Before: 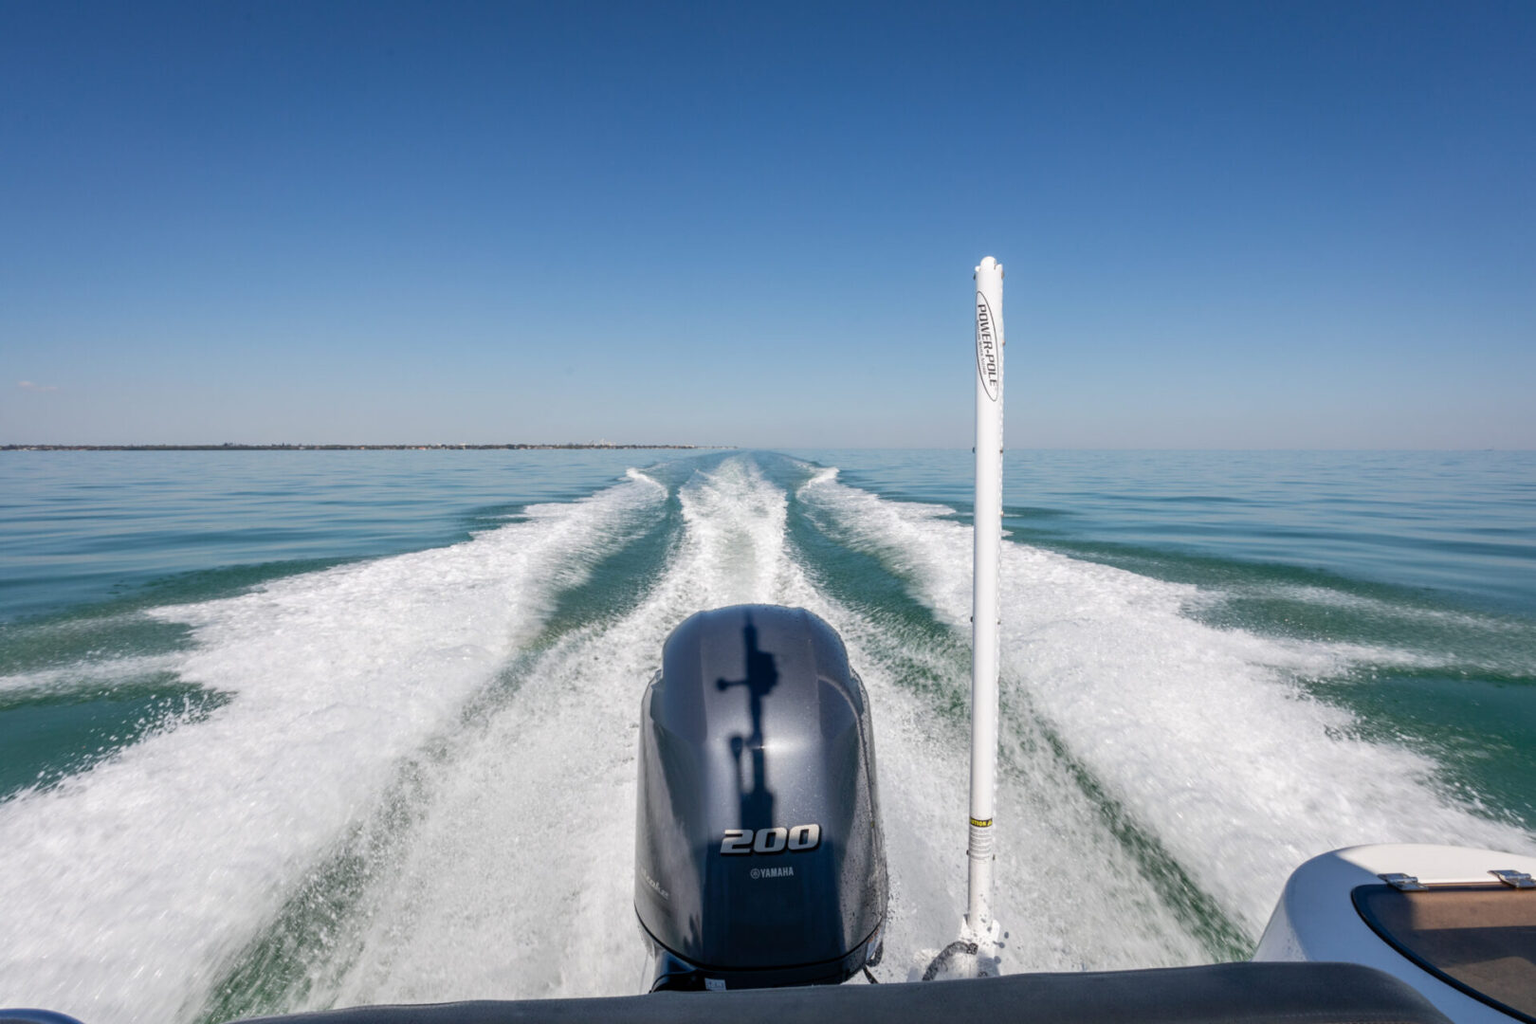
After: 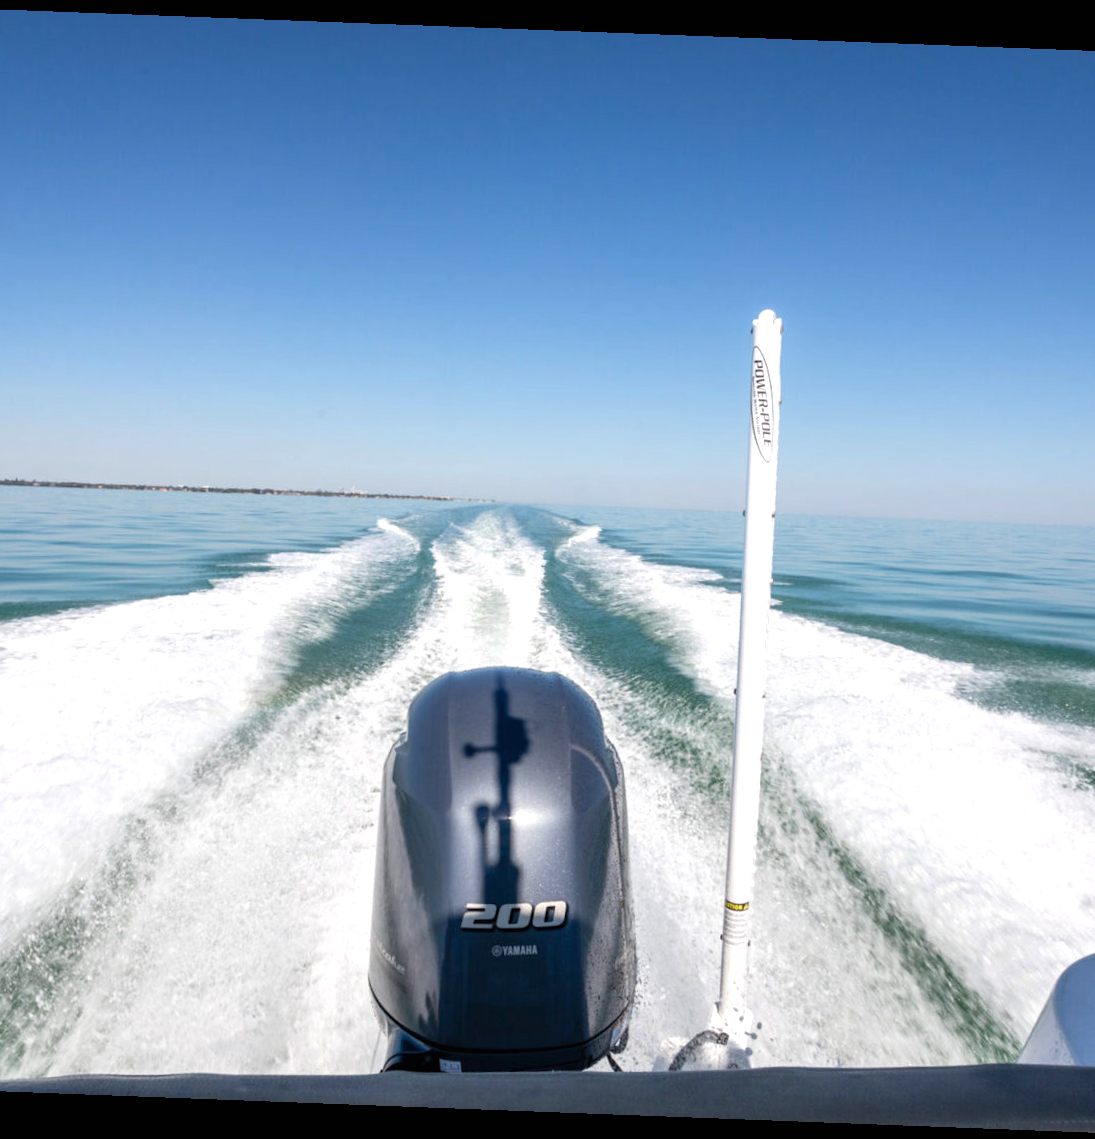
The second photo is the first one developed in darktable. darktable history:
rotate and perspective: rotation 2.17°, automatic cropping off
crop and rotate: left 18.442%, right 15.508%
exposure: black level correction 0, exposure 0.5 EV, compensate highlight preservation false
